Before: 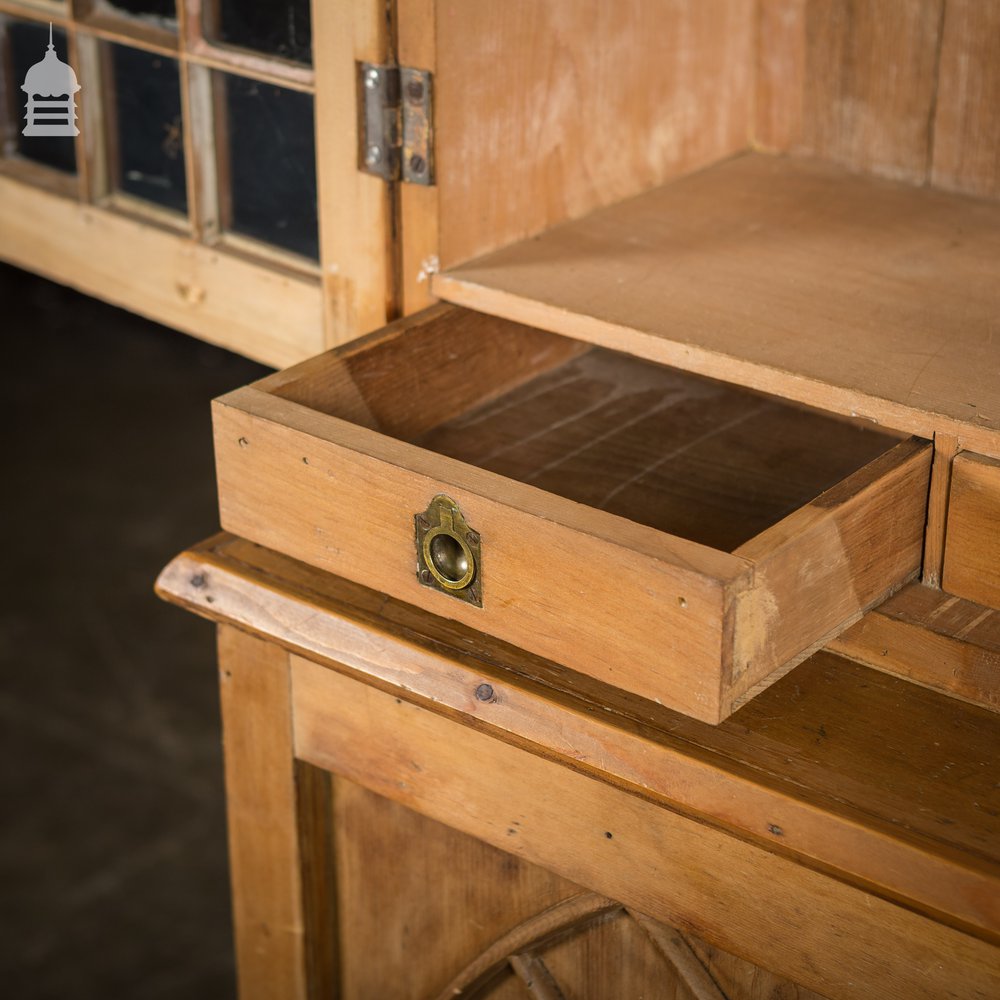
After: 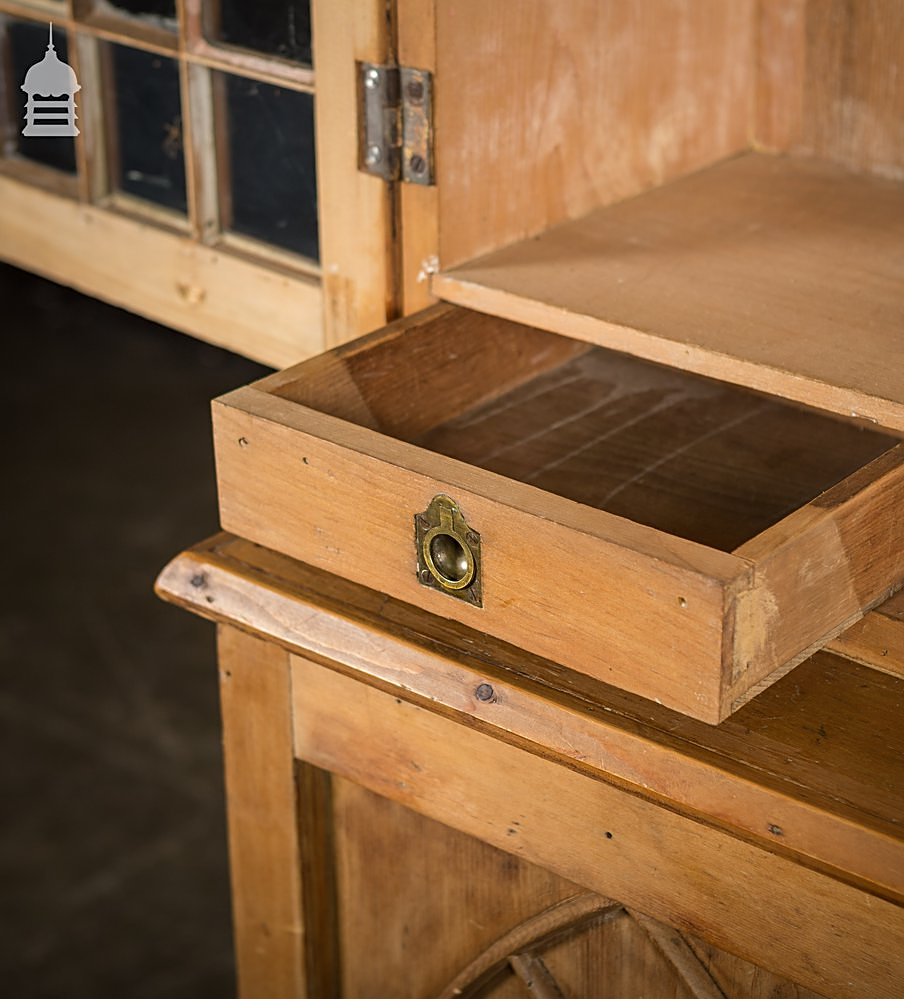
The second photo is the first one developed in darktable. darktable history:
crop: right 9.509%, bottom 0.031%
sharpen: on, module defaults
